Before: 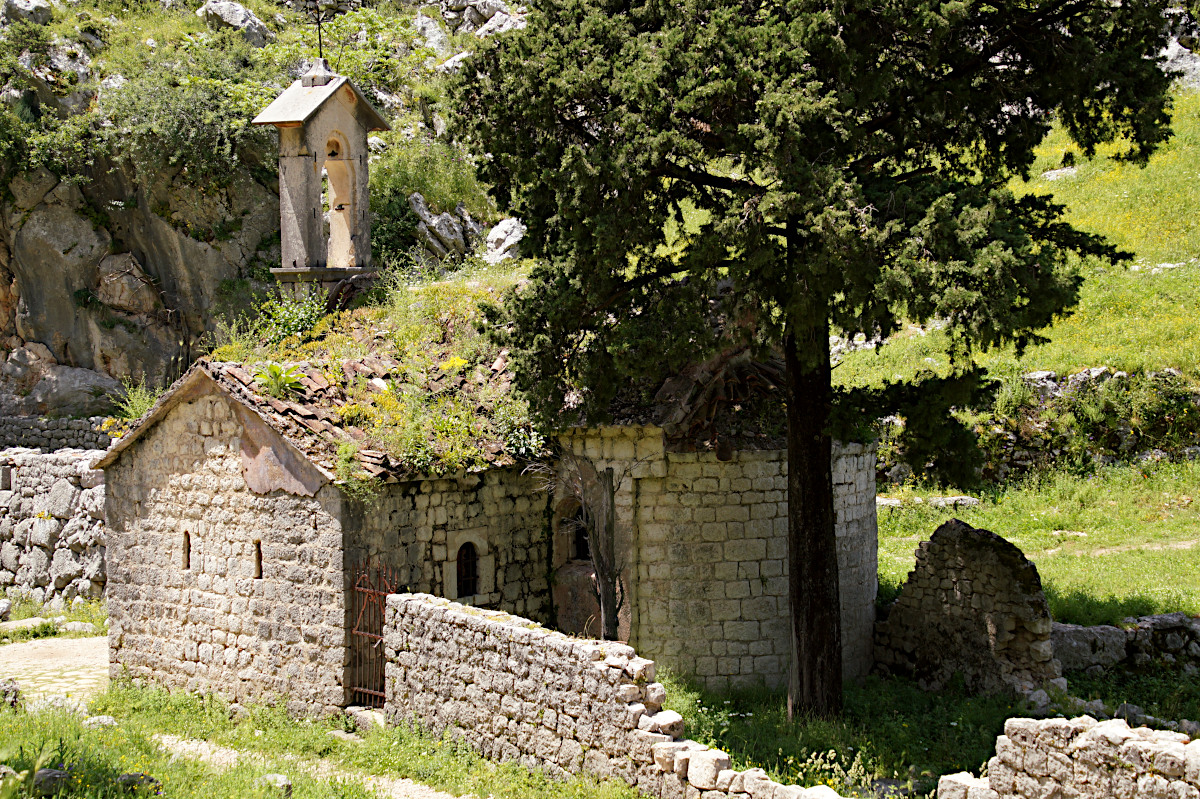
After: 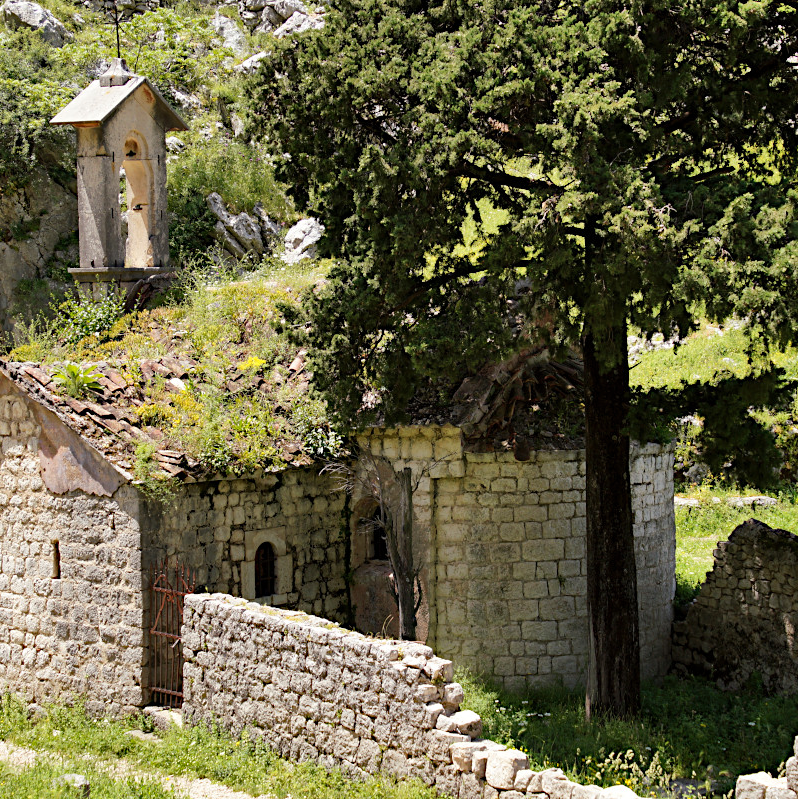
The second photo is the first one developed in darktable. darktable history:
crop: left 16.899%, right 16.556%
shadows and highlights: low approximation 0.01, soften with gaussian
